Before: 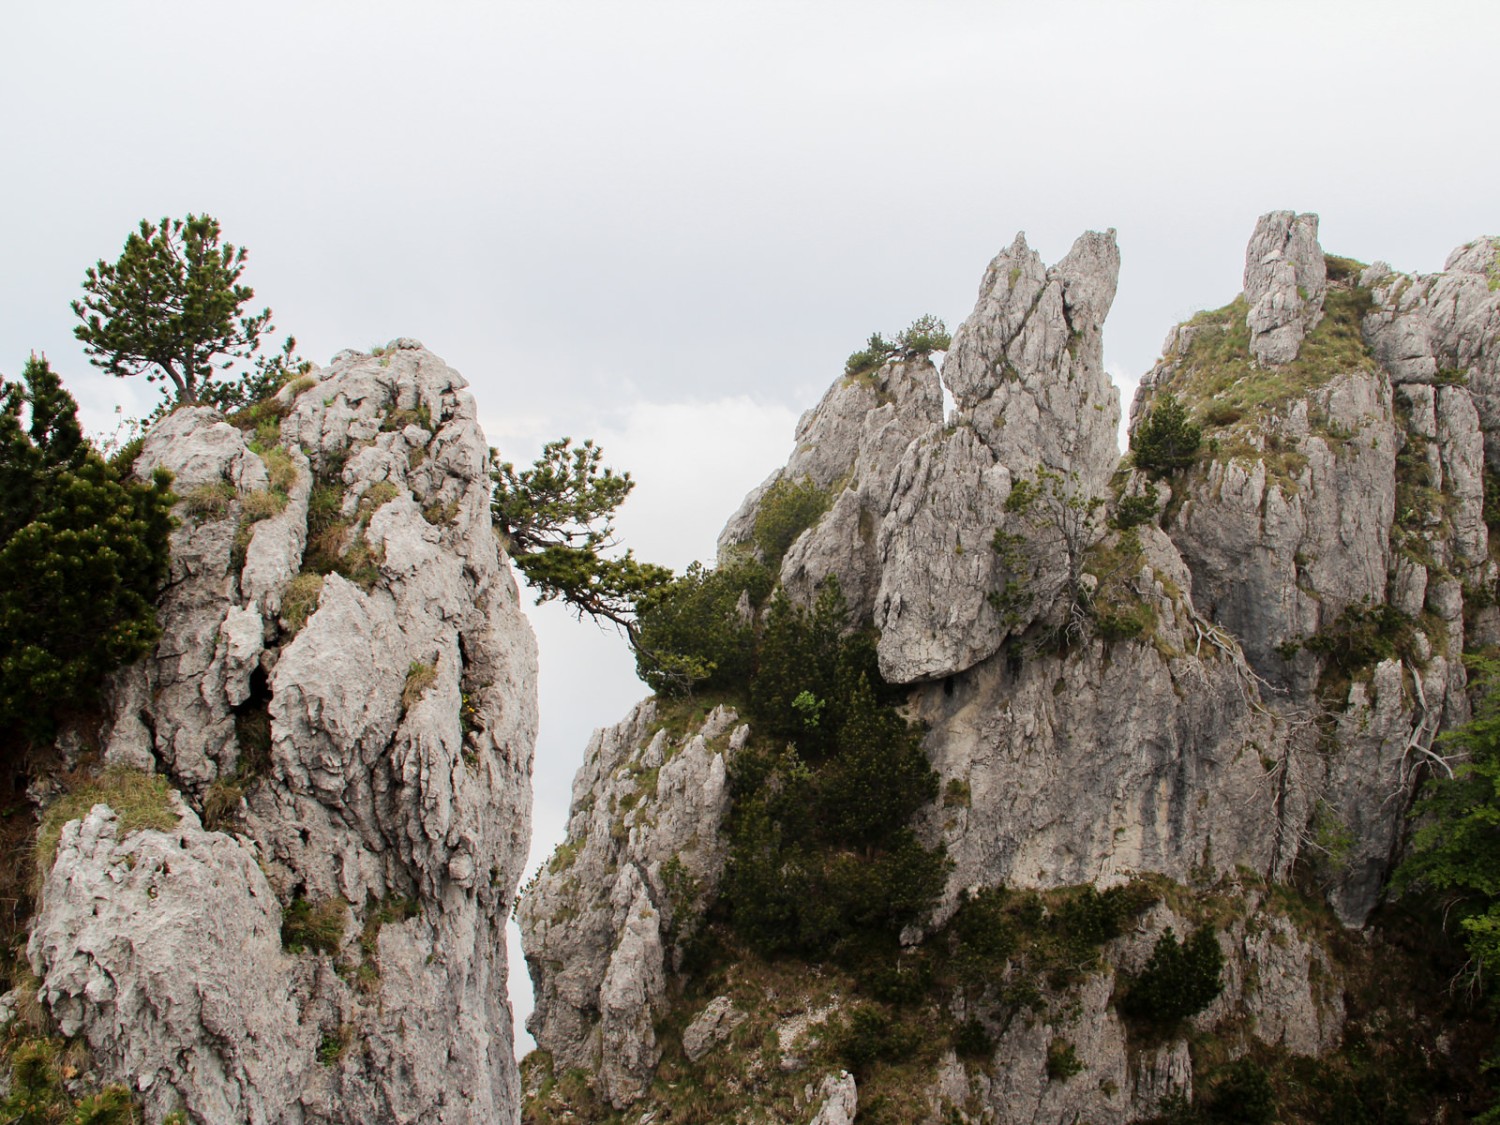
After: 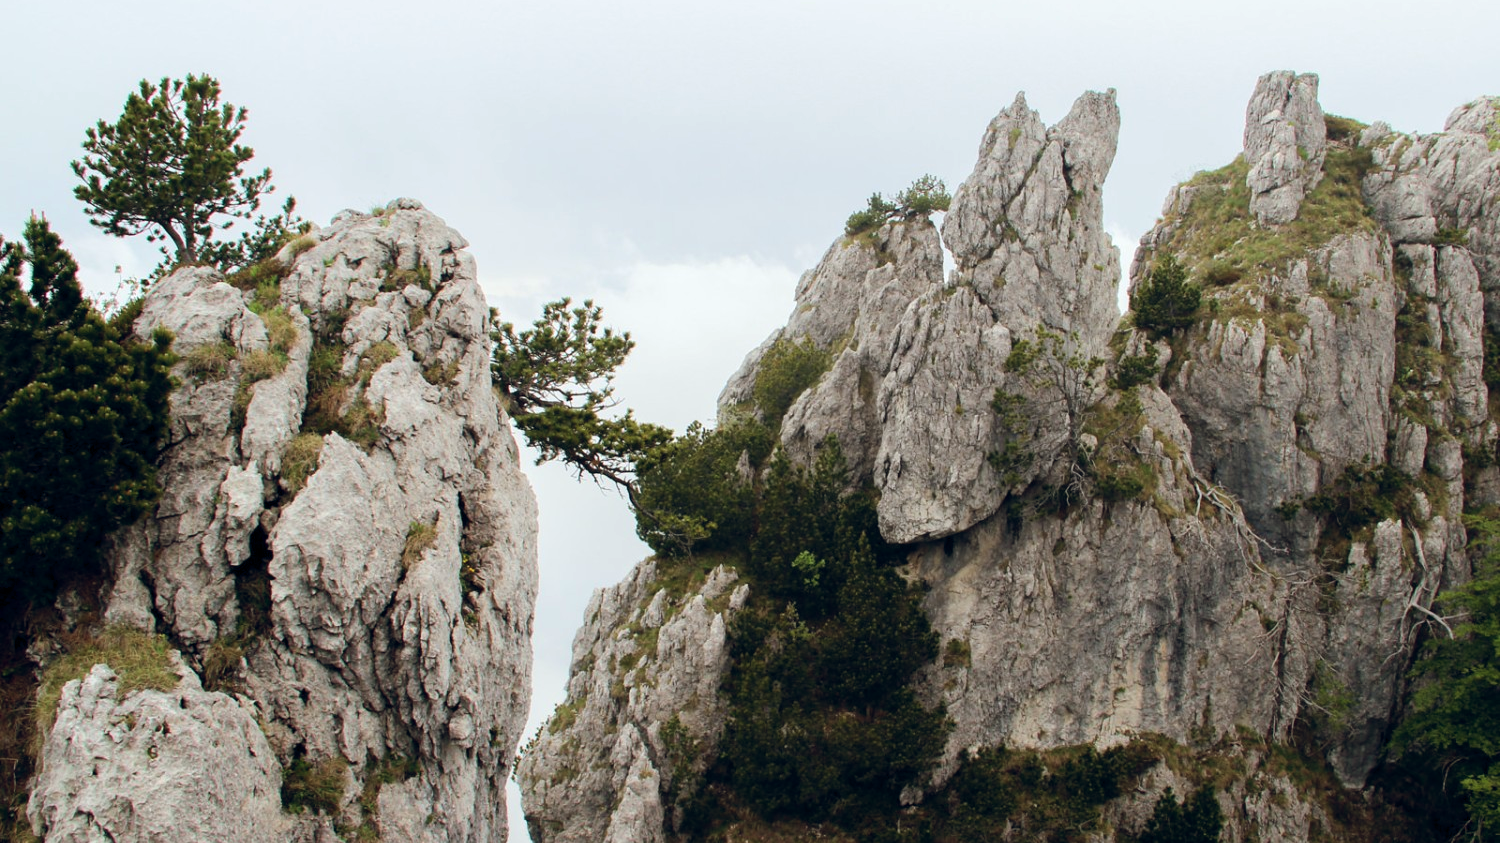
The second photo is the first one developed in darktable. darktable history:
crop and rotate: top 12.5%, bottom 12.5%
white balance: red 0.978, blue 0.999
velvia: strength 15%
color balance rgb: shadows lift › chroma 3.88%, shadows lift › hue 88.52°, power › hue 214.65°, global offset › chroma 0.1%, global offset › hue 252.4°, contrast 4.45%
